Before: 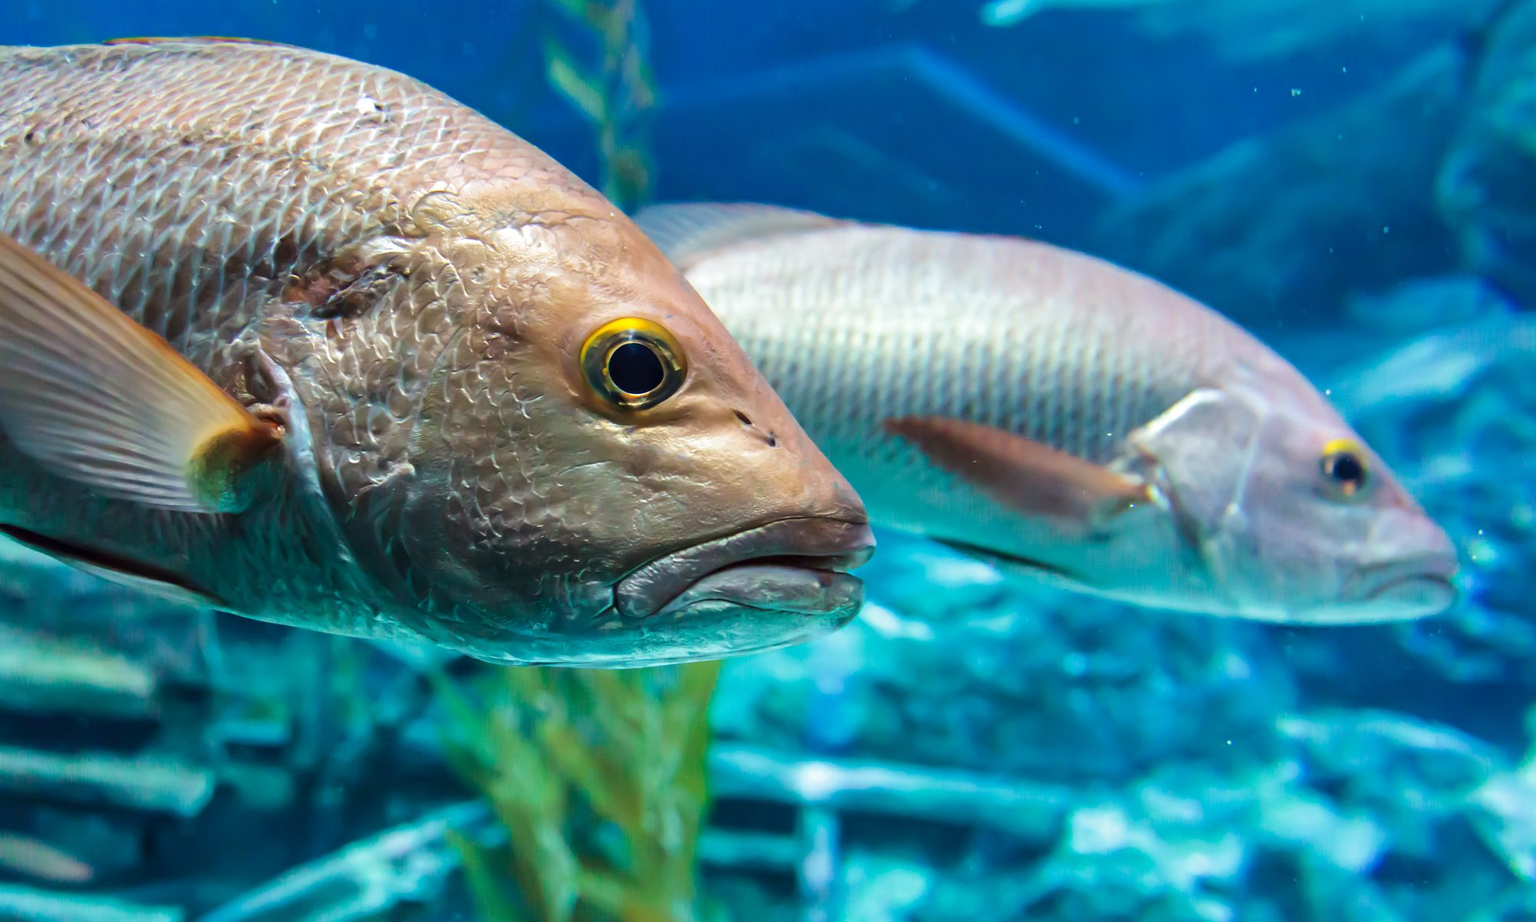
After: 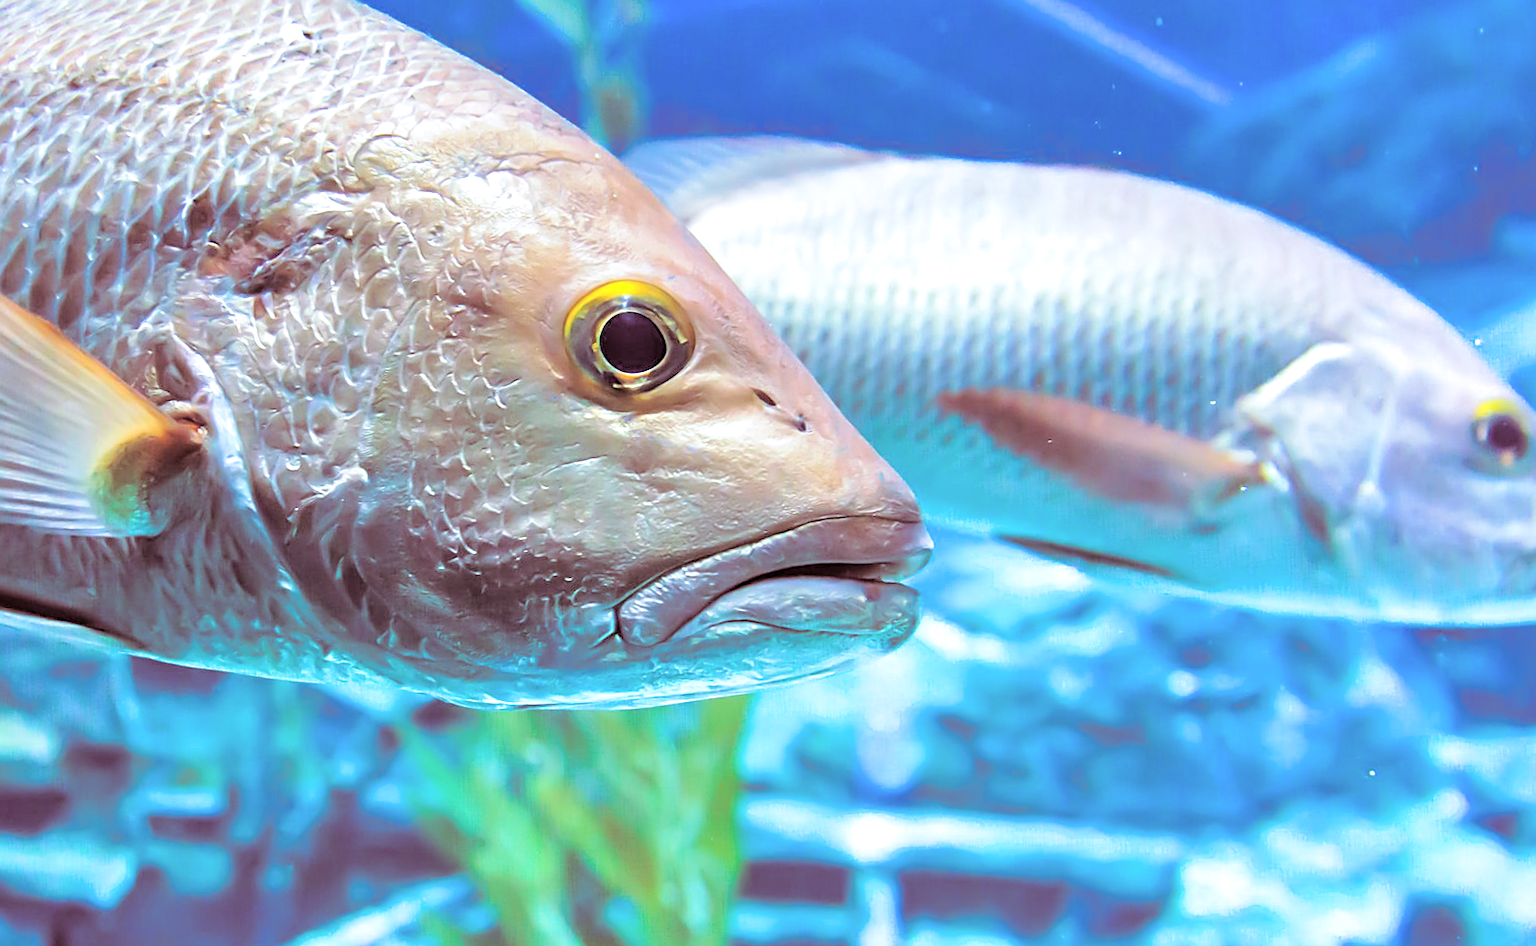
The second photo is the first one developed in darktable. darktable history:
crop: left 6.446%, top 8.188%, right 9.538%, bottom 3.548%
white balance: red 0.948, green 1.02, blue 1.176
split-toning: on, module defaults
sharpen: on, module defaults
contrast brightness saturation: contrast 0.14, brightness 0.21
tone equalizer: -7 EV 0.15 EV, -6 EV 0.6 EV, -5 EV 1.15 EV, -4 EV 1.33 EV, -3 EV 1.15 EV, -2 EV 0.6 EV, -1 EV 0.15 EV, mask exposure compensation -0.5 EV
rotate and perspective: rotation -2°, crop left 0.022, crop right 0.978, crop top 0.049, crop bottom 0.951
